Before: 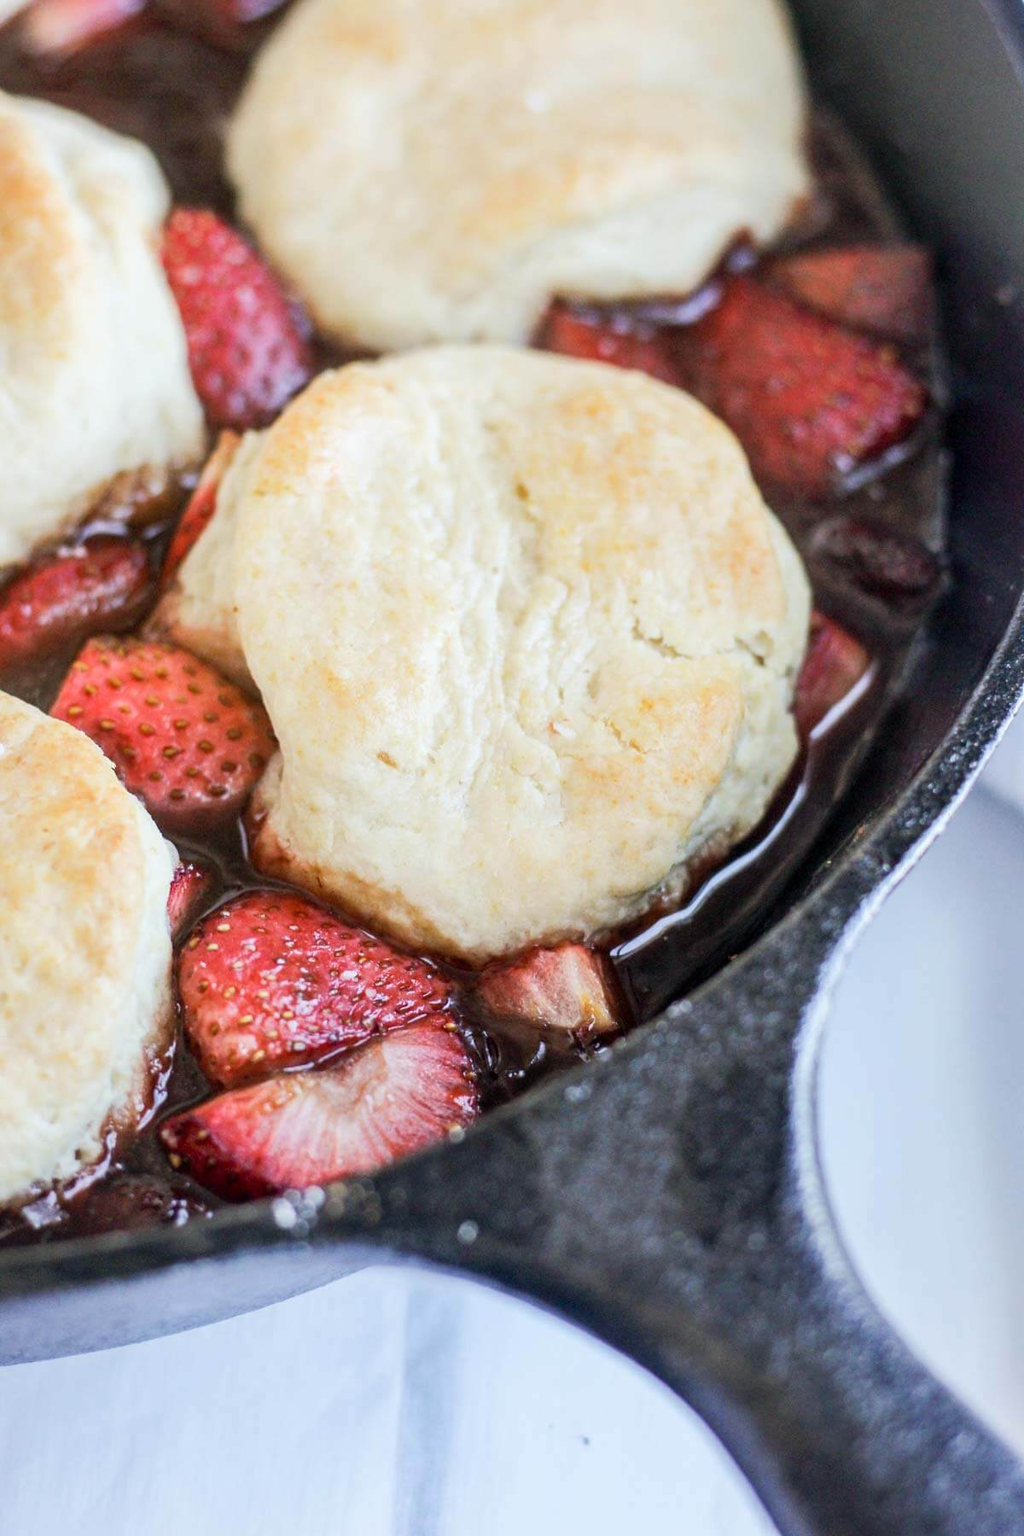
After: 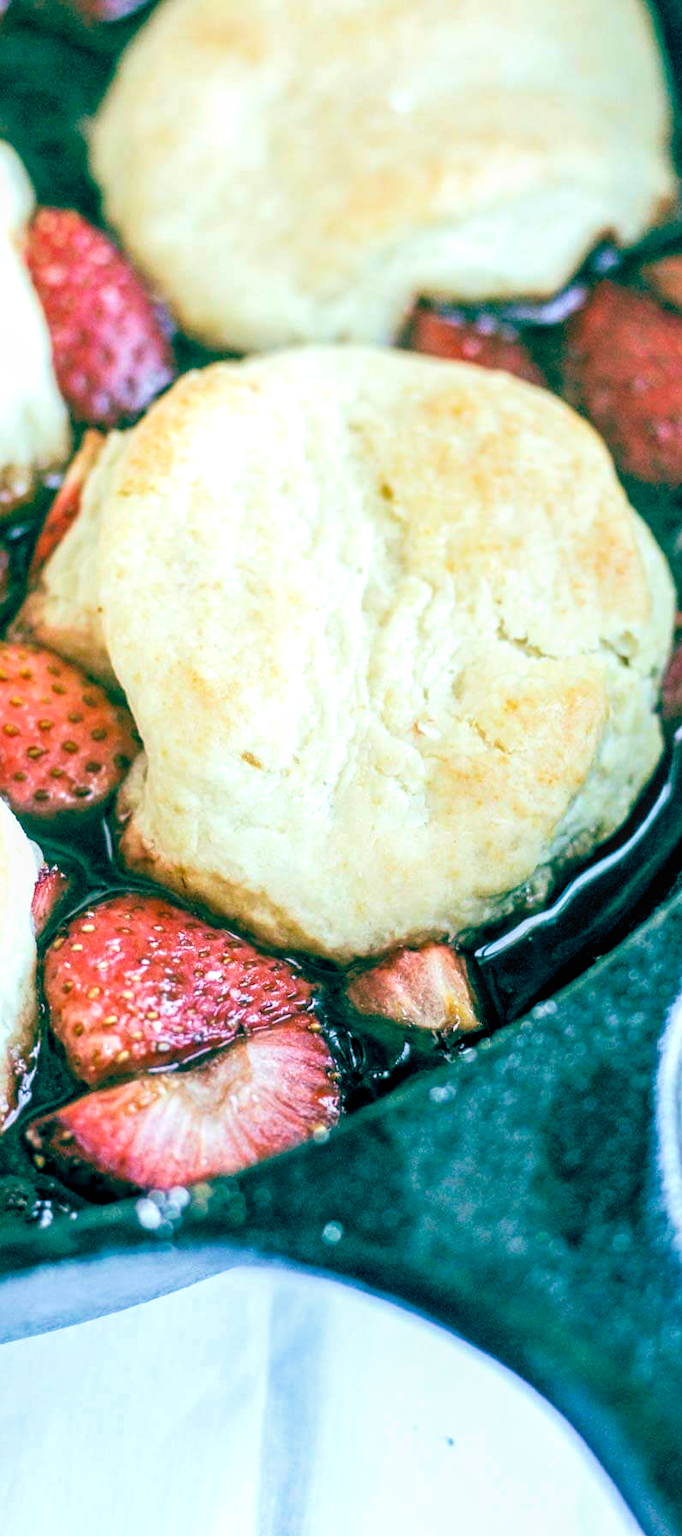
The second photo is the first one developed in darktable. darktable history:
color balance rgb: global offset › luminance -0.547%, global offset › chroma 0.903%, global offset › hue 172.92°, perceptual saturation grading › global saturation 10.239%, global vibrance 20%
crop and rotate: left 13.329%, right 20.063%
local contrast: on, module defaults
velvia: on, module defaults
tone curve: curves: ch0 [(0, 0) (0.541, 0.628) (0.906, 0.997)], preserve colors none
